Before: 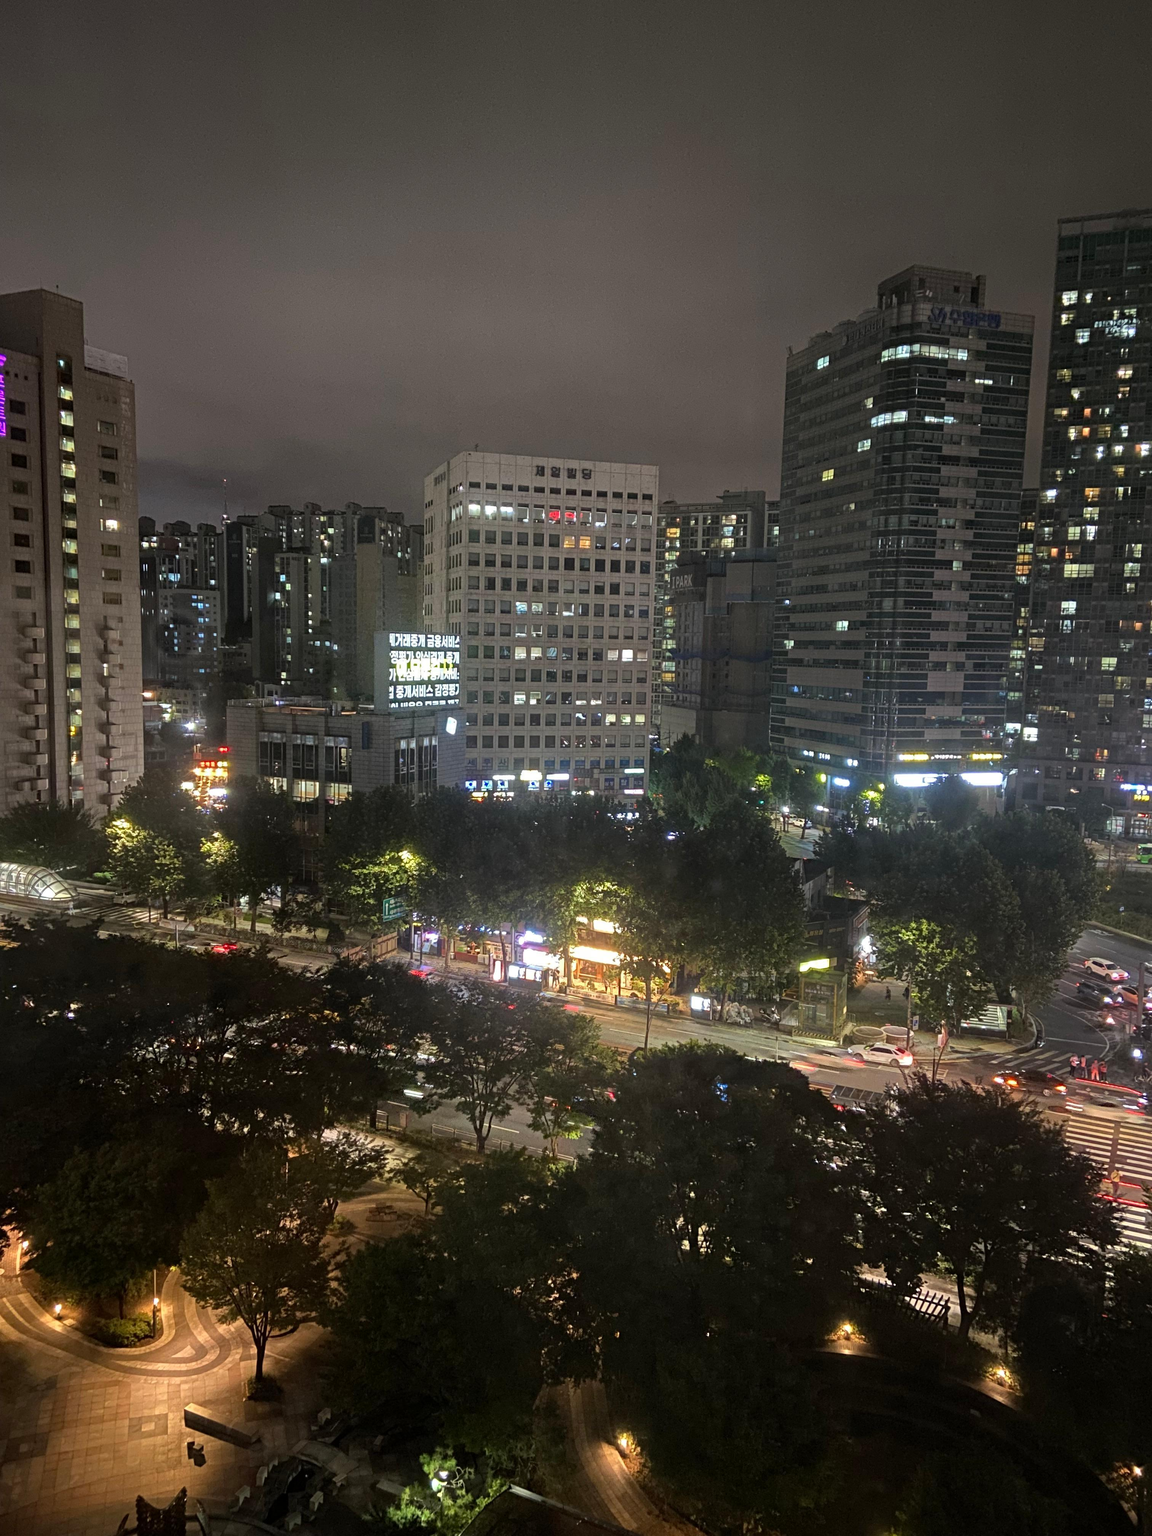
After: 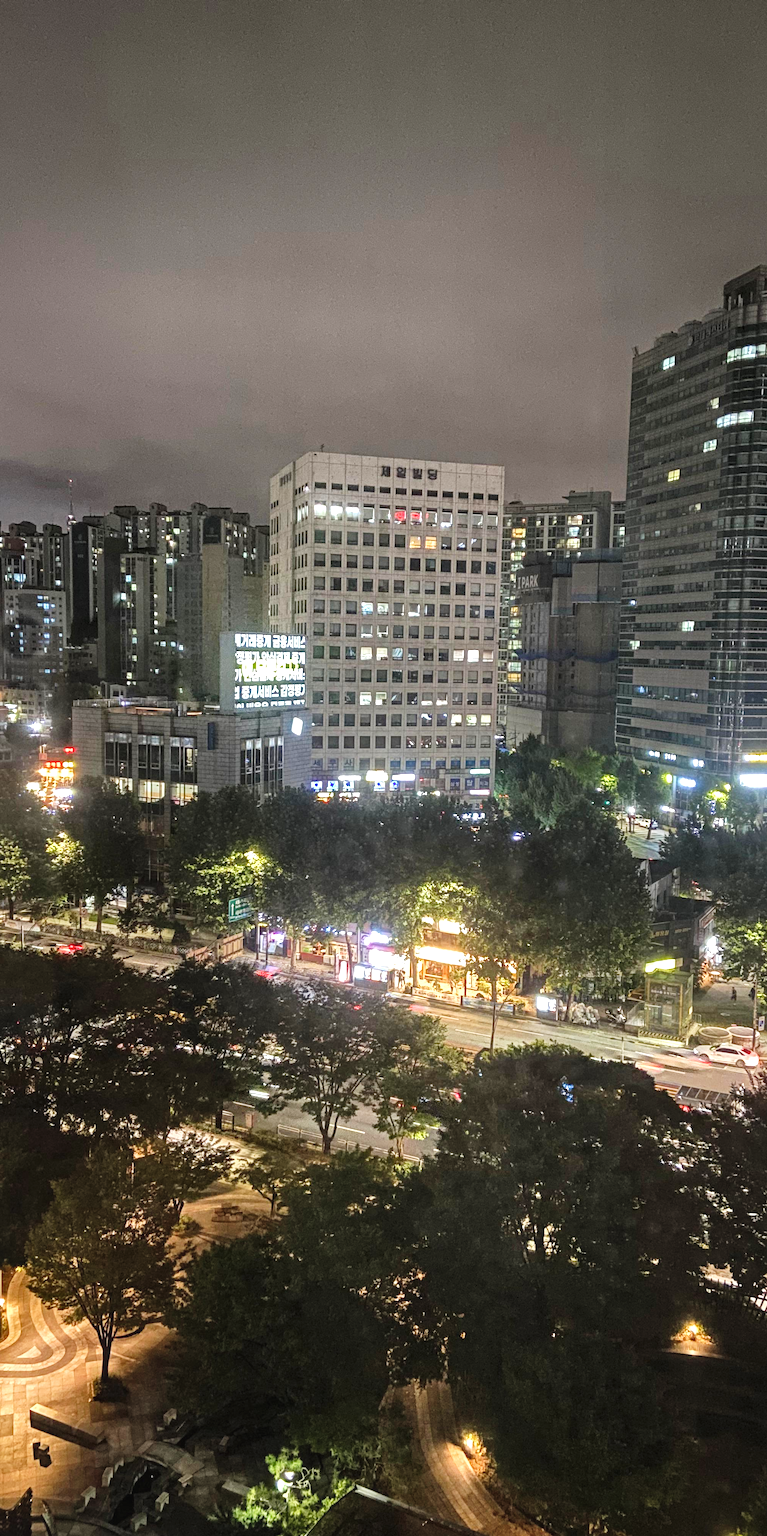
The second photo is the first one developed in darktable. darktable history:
local contrast: on, module defaults
crop and rotate: left 13.461%, right 19.916%
tone curve: curves: ch0 [(0, 0.025) (0.15, 0.143) (0.452, 0.486) (0.751, 0.788) (1, 0.961)]; ch1 [(0, 0) (0.43, 0.408) (0.476, 0.469) (0.497, 0.494) (0.546, 0.571) (0.566, 0.607) (0.62, 0.657) (1, 1)]; ch2 [(0, 0) (0.386, 0.397) (0.505, 0.498) (0.547, 0.546) (0.579, 0.58) (1, 1)], preserve colors none
exposure: exposure 0.761 EV, compensate highlight preservation false
shadows and highlights: shadows 33.15, highlights -46.95, compress 49.74%, soften with gaussian
